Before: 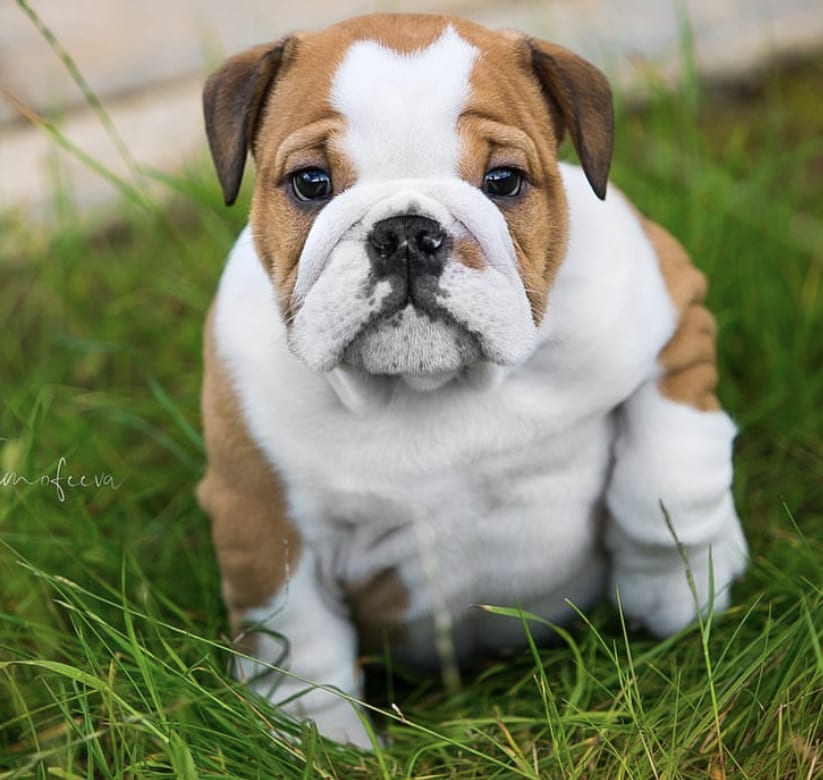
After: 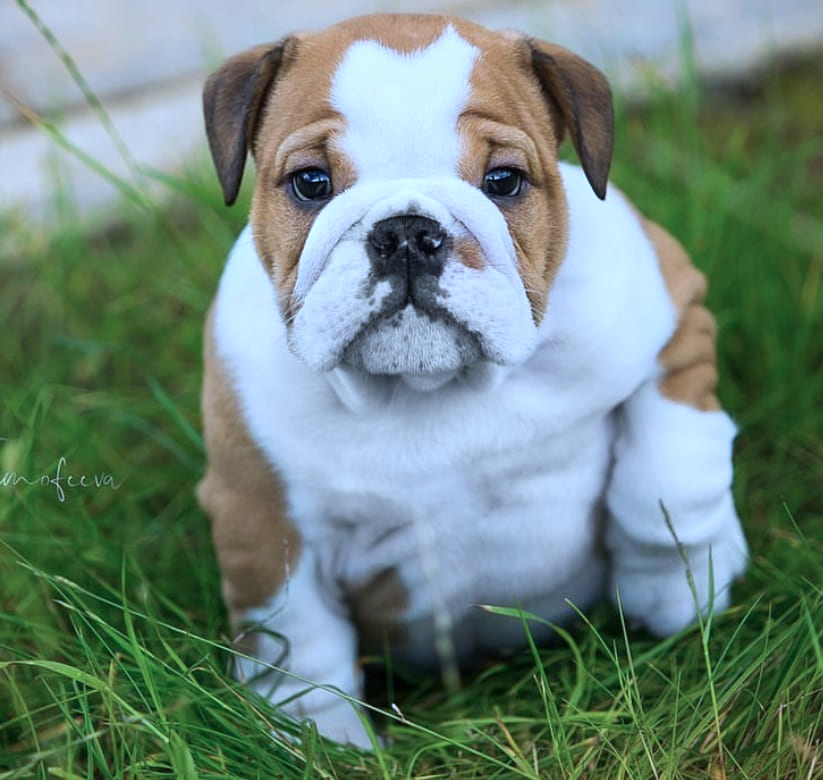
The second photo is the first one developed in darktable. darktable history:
color calibration: illuminant custom, x 0.389, y 0.387, temperature 3816.44 K
